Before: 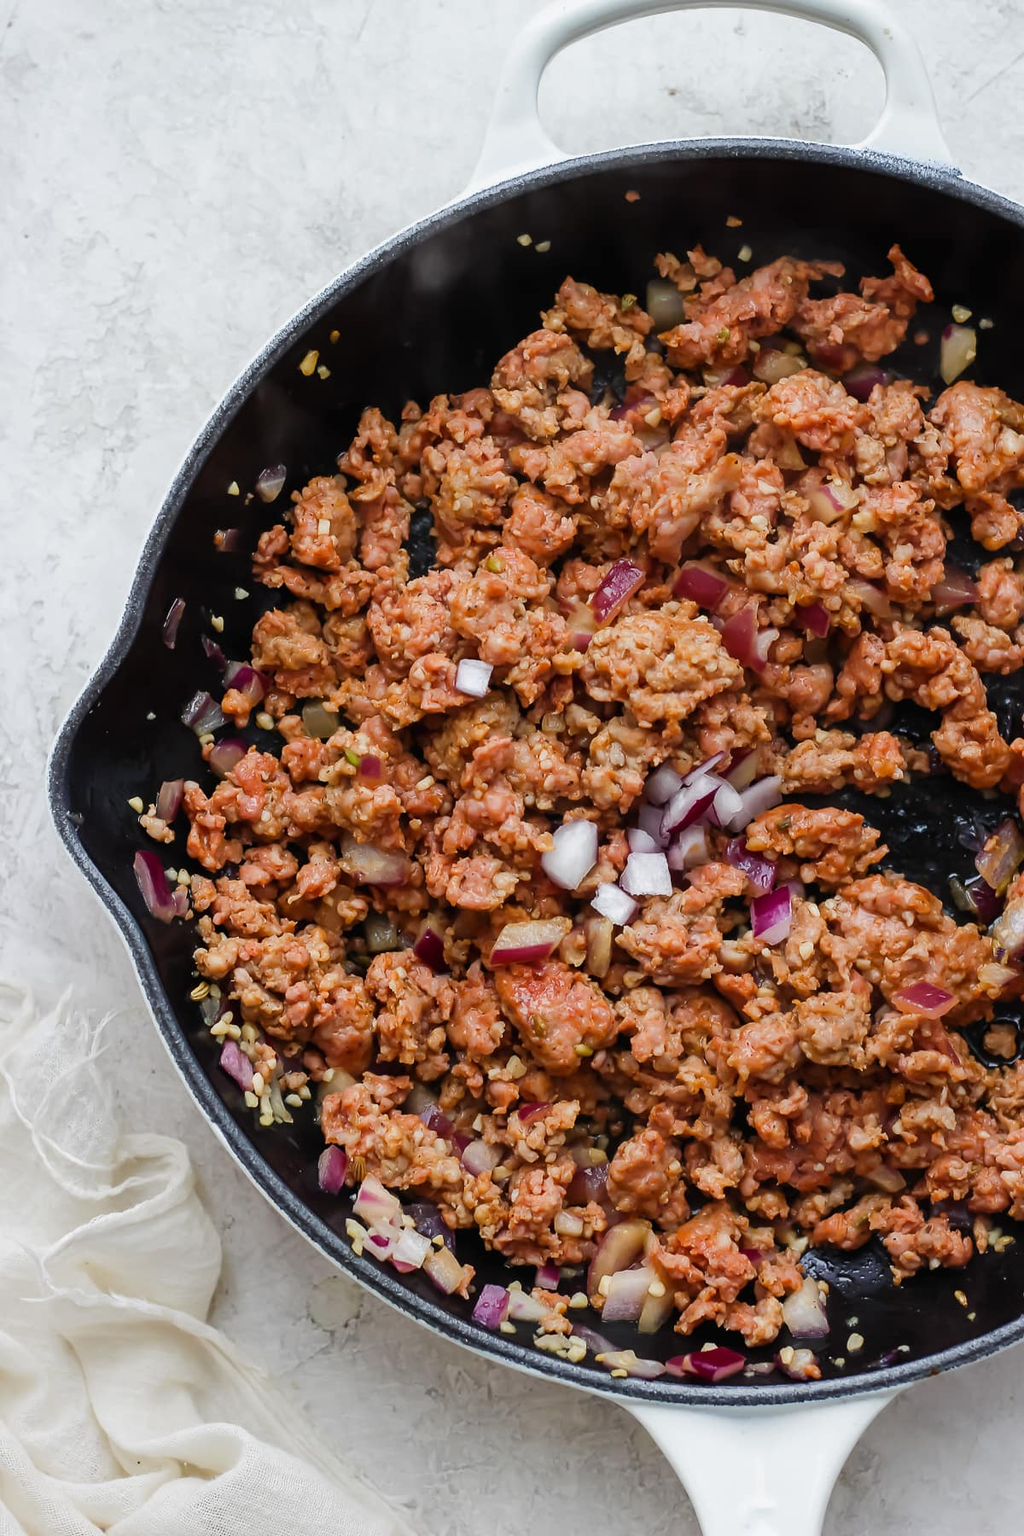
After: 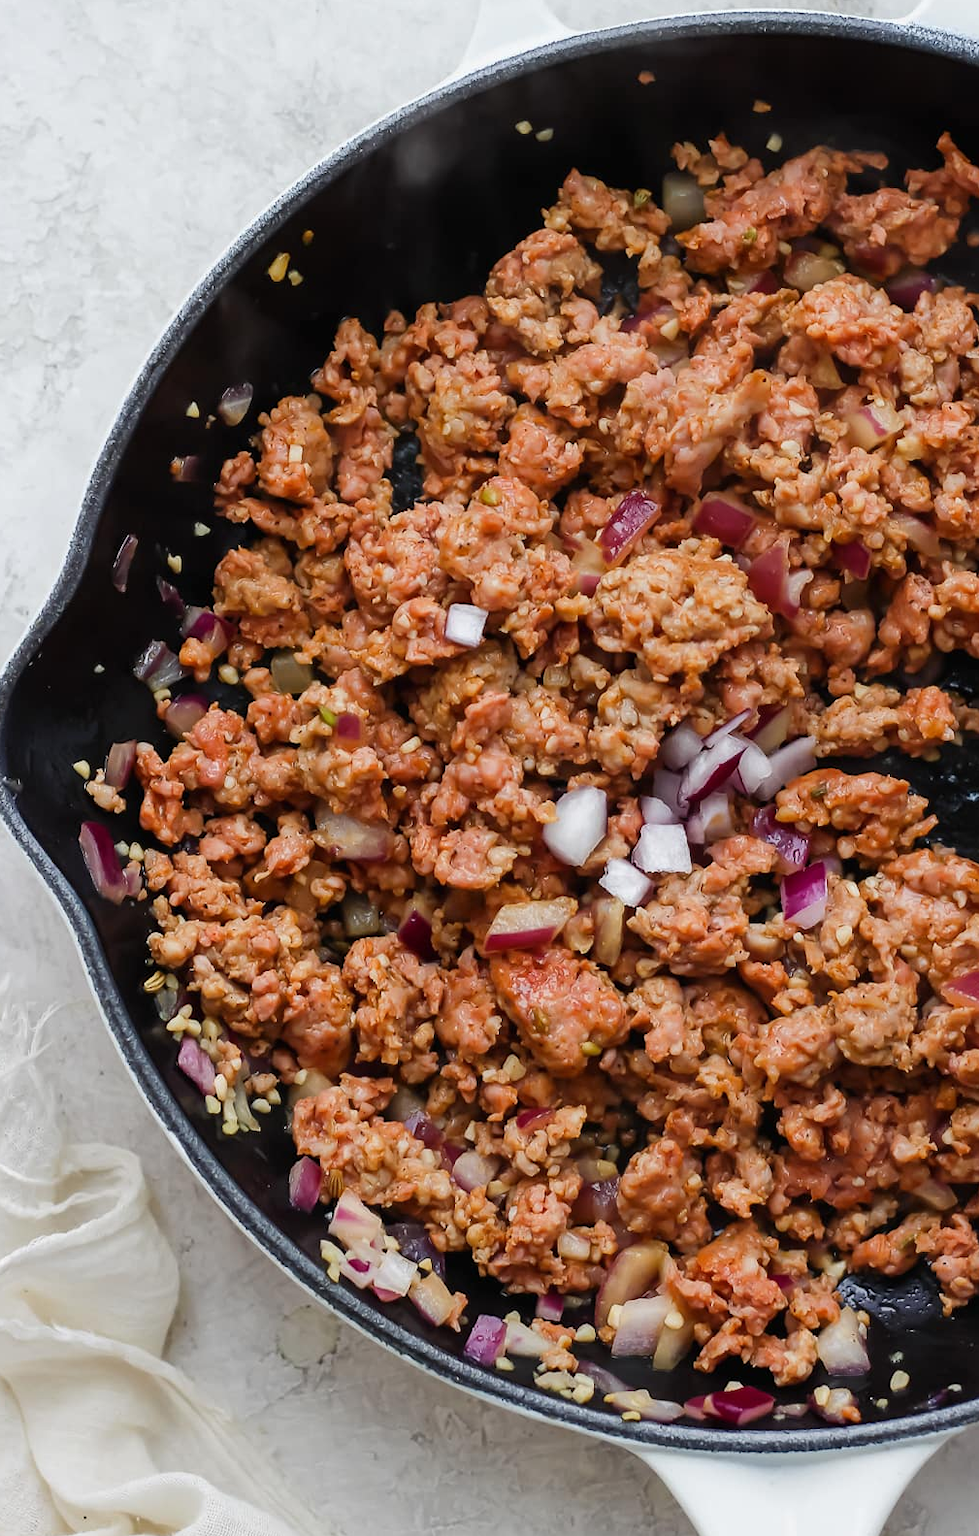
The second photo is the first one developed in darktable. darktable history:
crop: left 6.333%, top 8.347%, right 9.536%, bottom 3.682%
